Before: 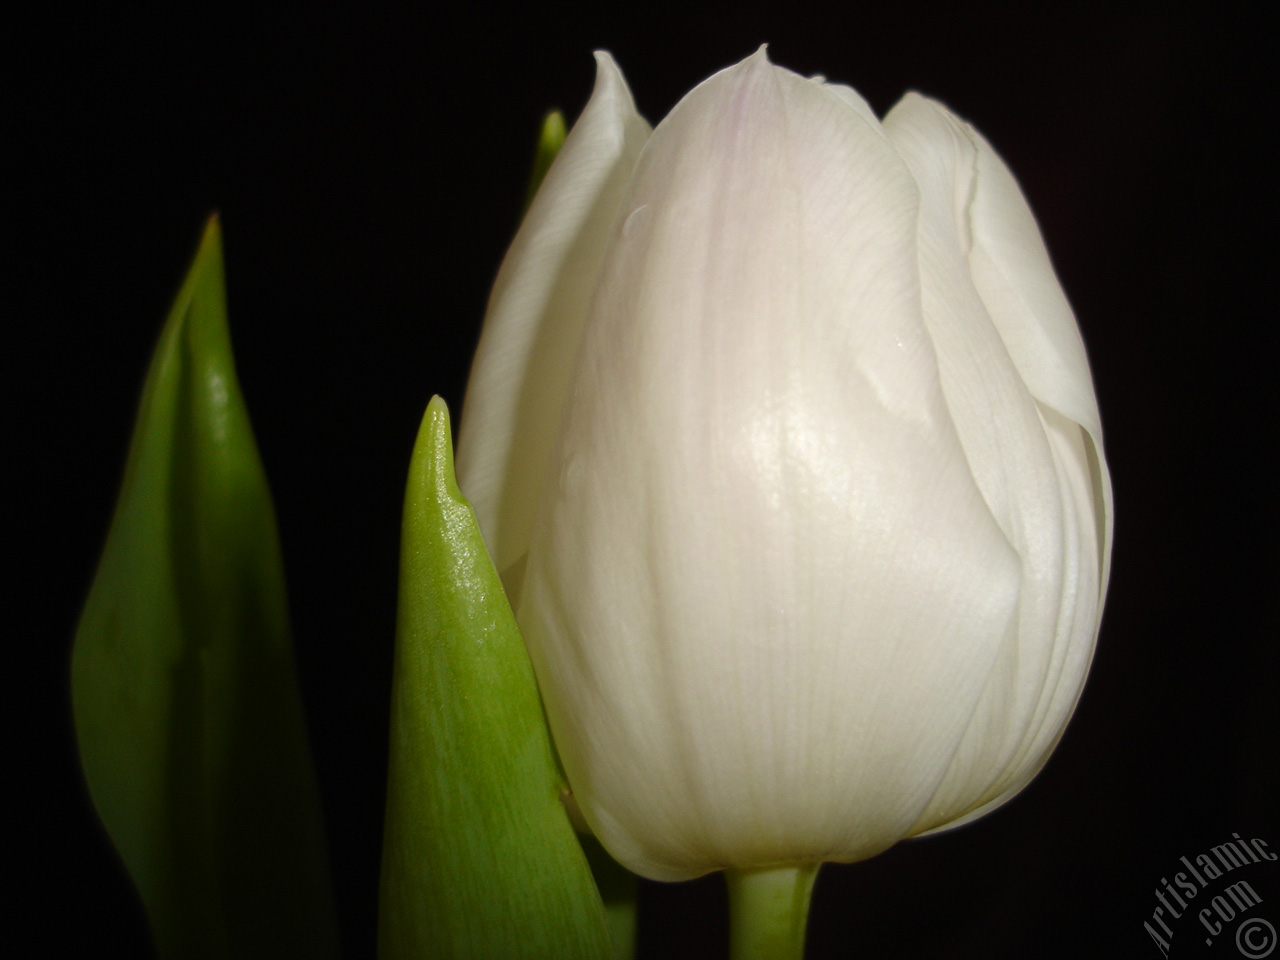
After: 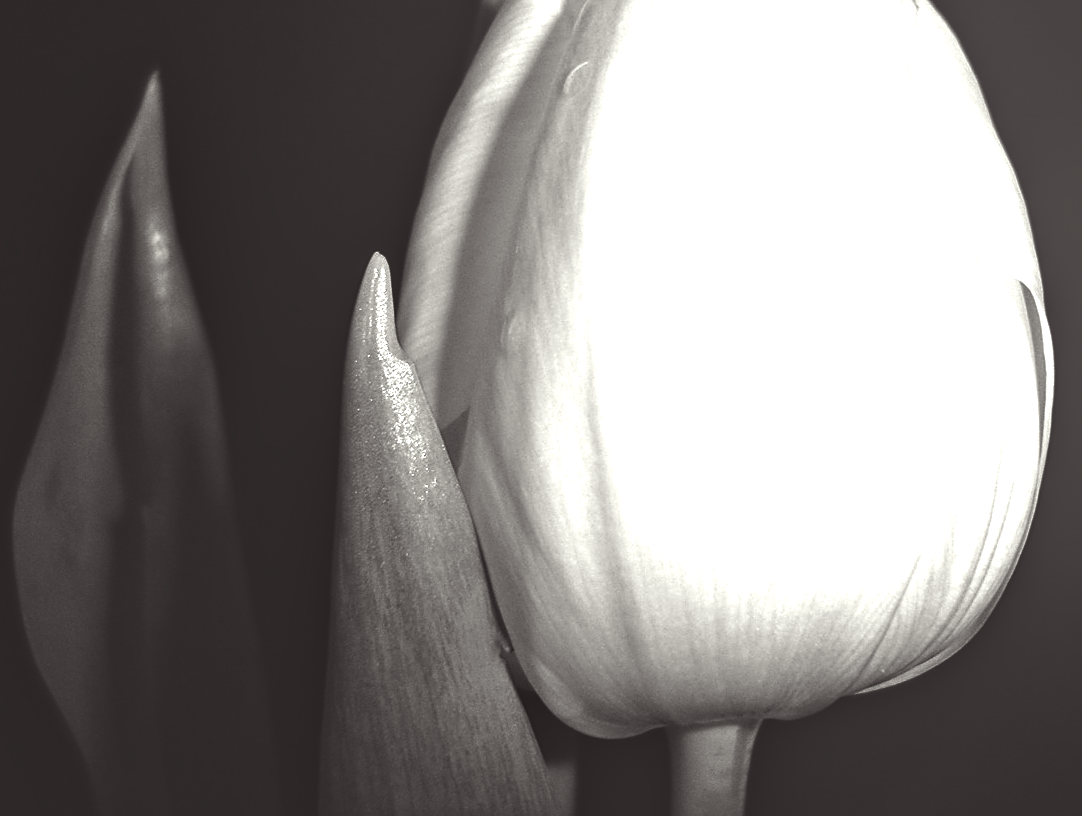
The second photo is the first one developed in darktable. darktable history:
tone equalizer: -7 EV 0.16 EV, -6 EV 0.625 EV, -5 EV 1.16 EV, -4 EV 1.36 EV, -3 EV 1.15 EV, -2 EV 0.6 EV, -1 EV 0.159 EV
sharpen: on, module defaults
crop and rotate: left 4.683%, top 14.998%, right 10.715%
color correction: highlights a* -1.04, highlights b* 4.65, shadows a* 3.51
local contrast: on, module defaults
contrast brightness saturation: contrast -0.034, brightness -0.597, saturation -0.997
exposure: black level correction -0.023, exposure 1.396 EV, compensate highlight preservation false
